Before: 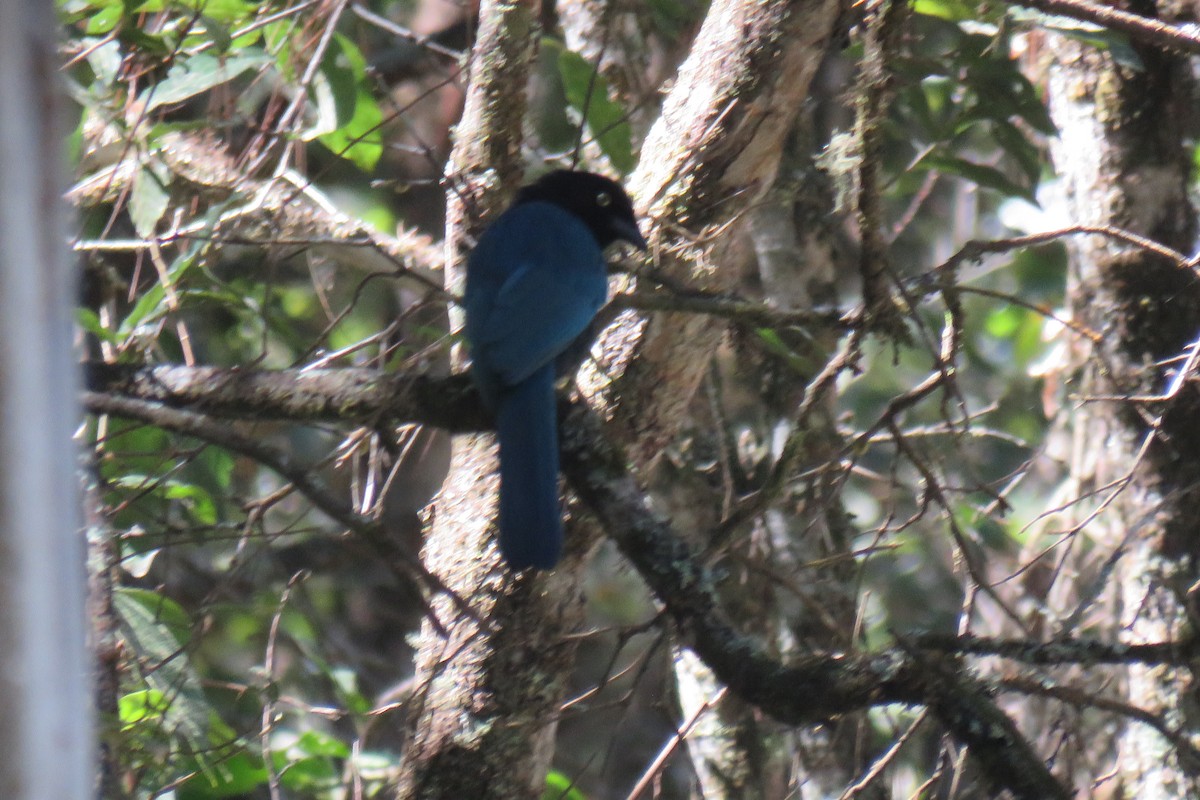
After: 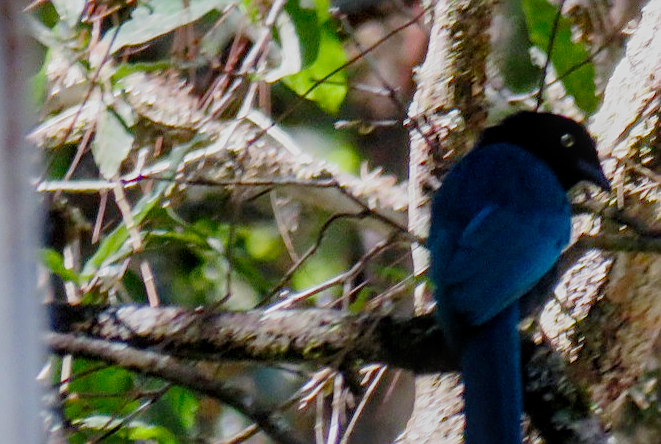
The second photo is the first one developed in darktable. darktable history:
exposure: exposure 0.083 EV, compensate exposure bias true, compensate highlight preservation false
sharpen: on, module defaults
color balance rgb: global offset › luminance 0.671%, perceptual saturation grading › global saturation 34.973%, perceptual saturation grading › highlights -25.31%, perceptual saturation grading › shadows 49.38%
local contrast: on, module defaults
filmic rgb: black relative exposure -4.63 EV, white relative exposure 4.8 EV, threshold 2.94 EV, hardness 2.36, latitude 35.39%, contrast 1.047, highlights saturation mix 1.41%, shadows ↔ highlights balance 1.23%, add noise in highlights 0.002, preserve chrominance no, color science v3 (2019), use custom middle-gray values true, contrast in highlights soft, enable highlight reconstruction true
crop and rotate: left 3.036%, top 7.572%, right 41.838%, bottom 36.823%
